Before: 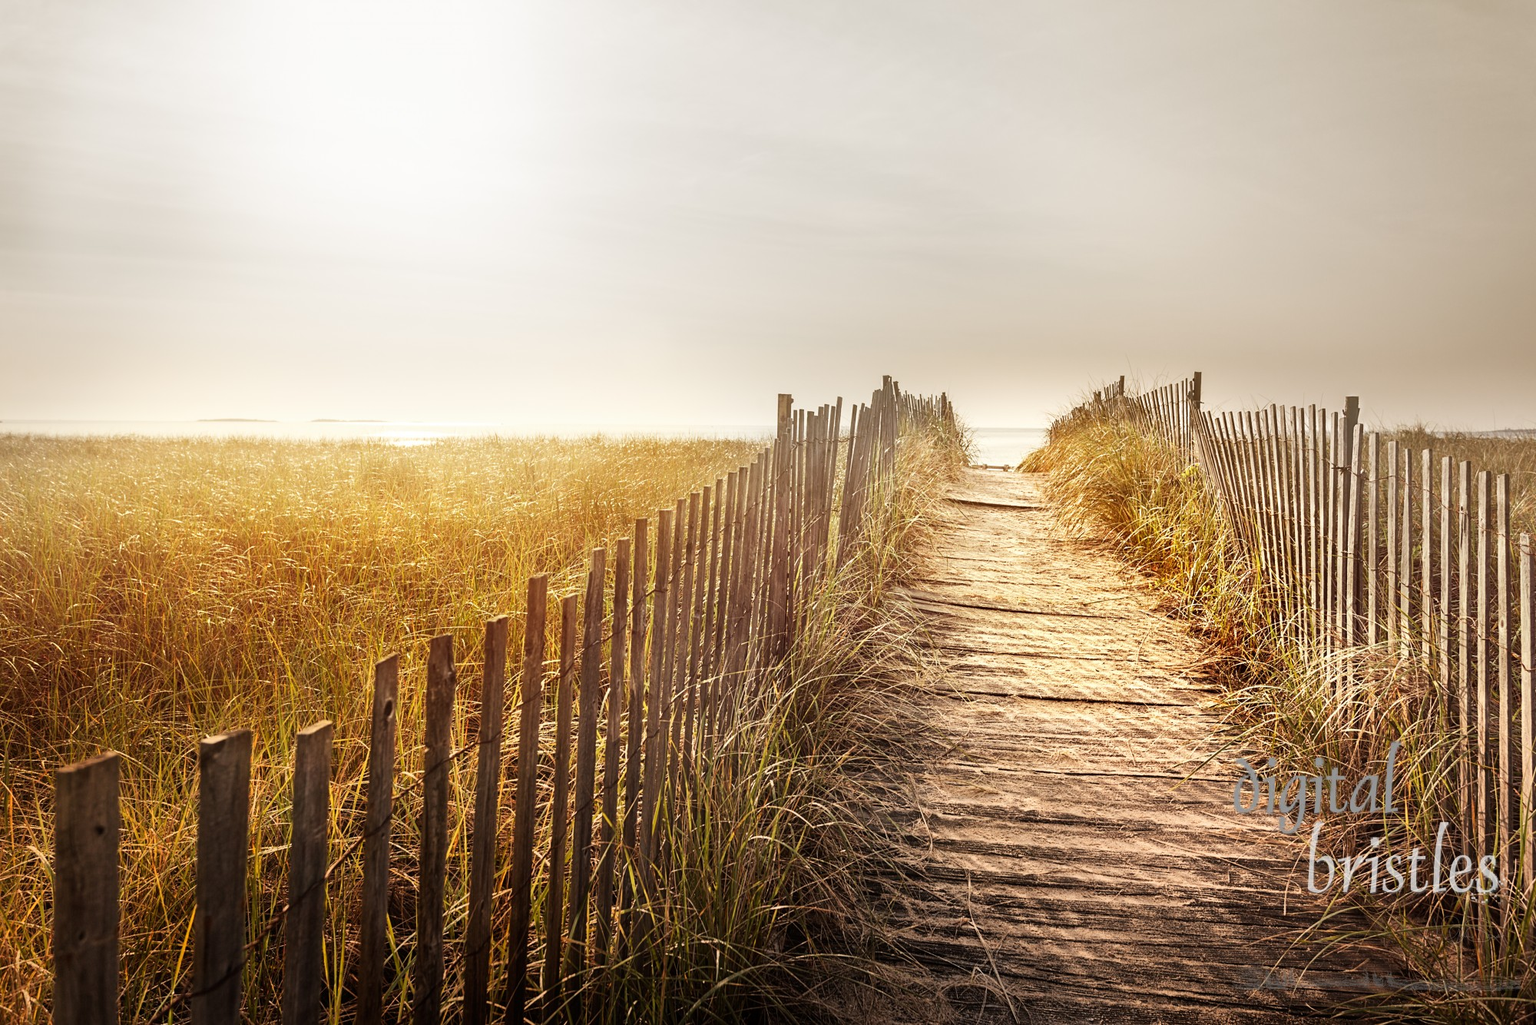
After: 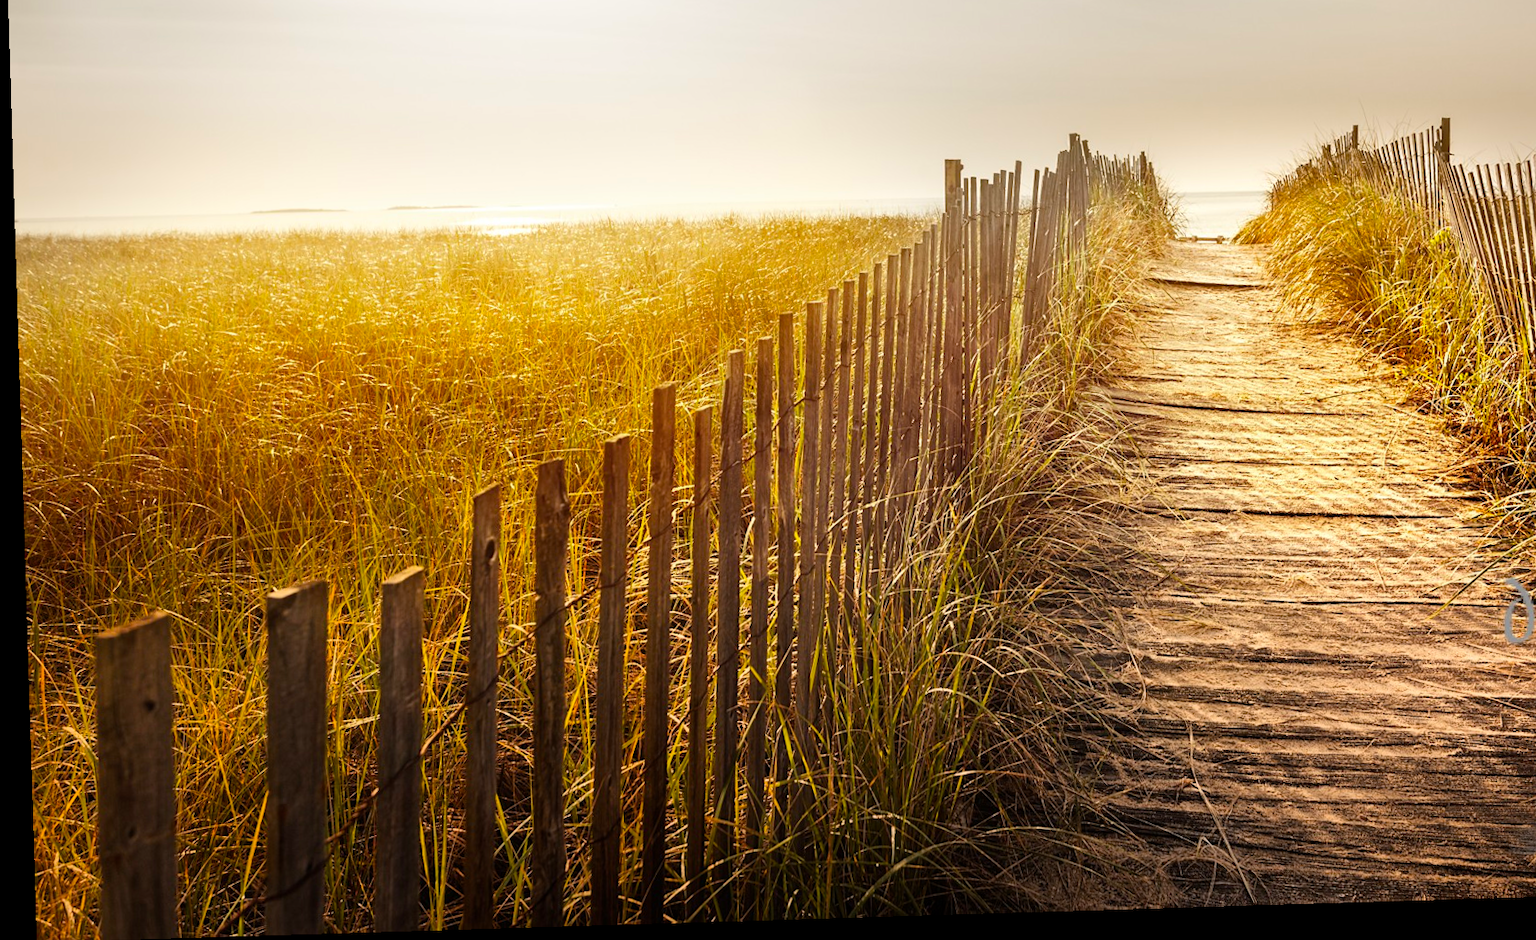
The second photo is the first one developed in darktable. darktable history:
rotate and perspective: rotation -1.75°, automatic cropping off
crop: top 26.531%, right 17.959%
color balance rgb: perceptual saturation grading › global saturation 25%, global vibrance 20%
